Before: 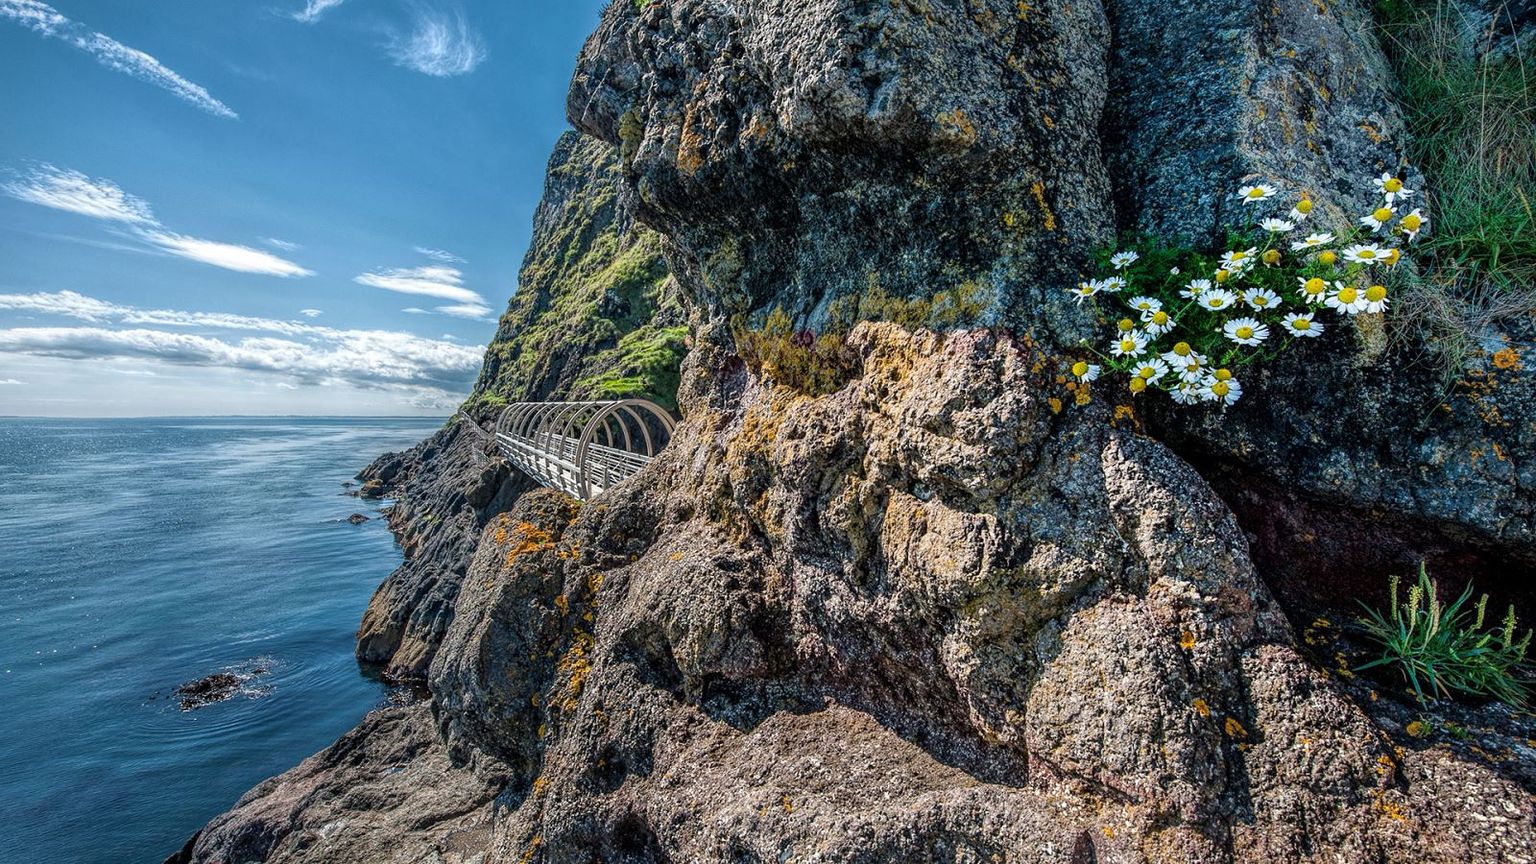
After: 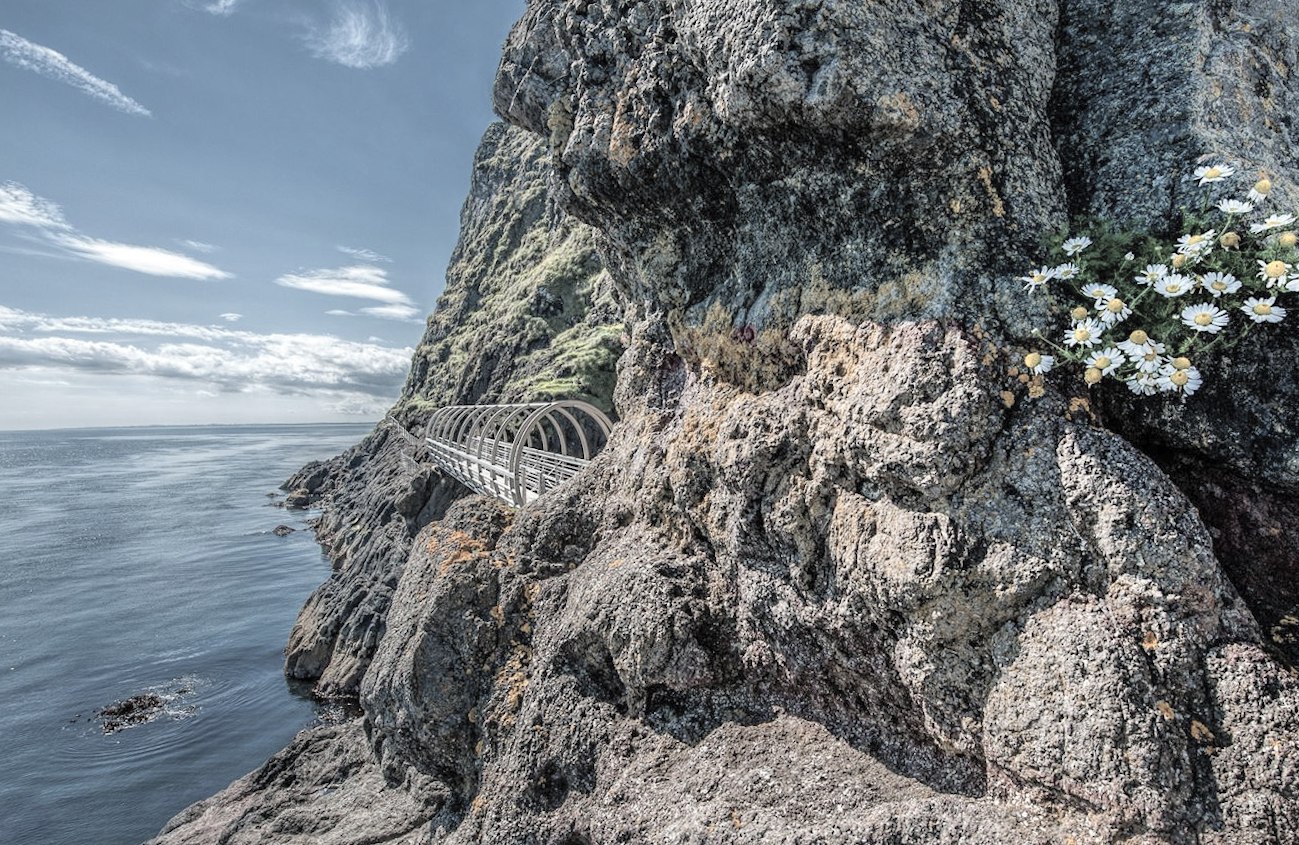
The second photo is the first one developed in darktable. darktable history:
crop and rotate: angle 1.08°, left 4.22%, top 0.433%, right 11.862%, bottom 2.497%
color zones: curves: ch0 [(0, 0.473) (0.001, 0.473) (0.226, 0.548) (0.4, 0.589) (0.525, 0.54) (0.728, 0.403) (0.999, 0.473) (1, 0.473)]; ch1 [(0, 0.619) (0.001, 0.619) (0.234, 0.388) (0.4, 0.372) (0.528, 0.422) (0.732, 0.53) (0.999, 0.619) (1, 0.619)]; ch2 [(0, 0.547) (0.001, 0.547) (0.226, 0.45) (0.4, 0.525) (0.525, 0.585) (0.8, 0.511) (0.999, 0.547) (1, 0.547)]
contrast brightness saturation: brightness 0.189, saturation -0.51
